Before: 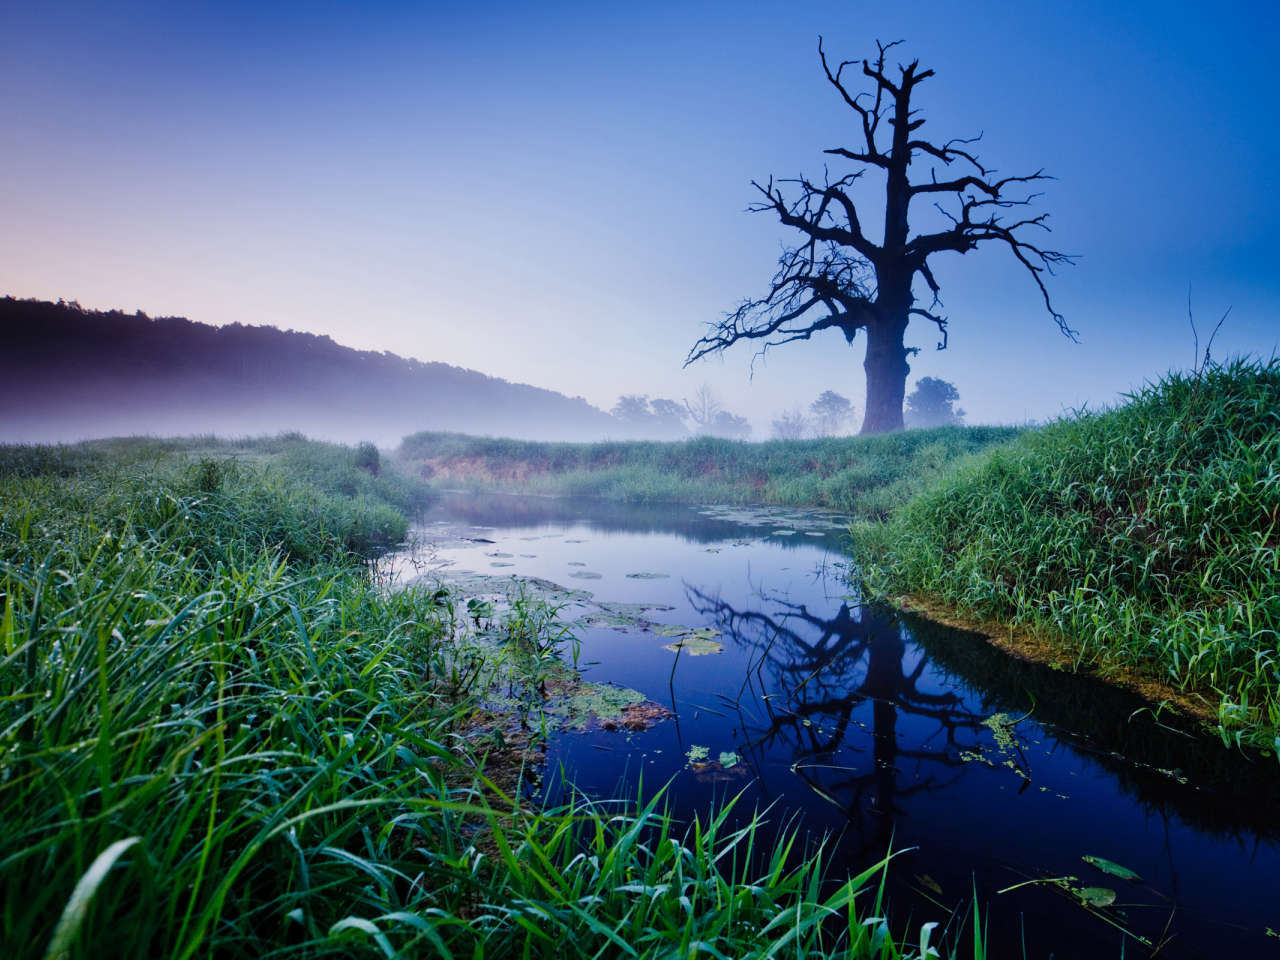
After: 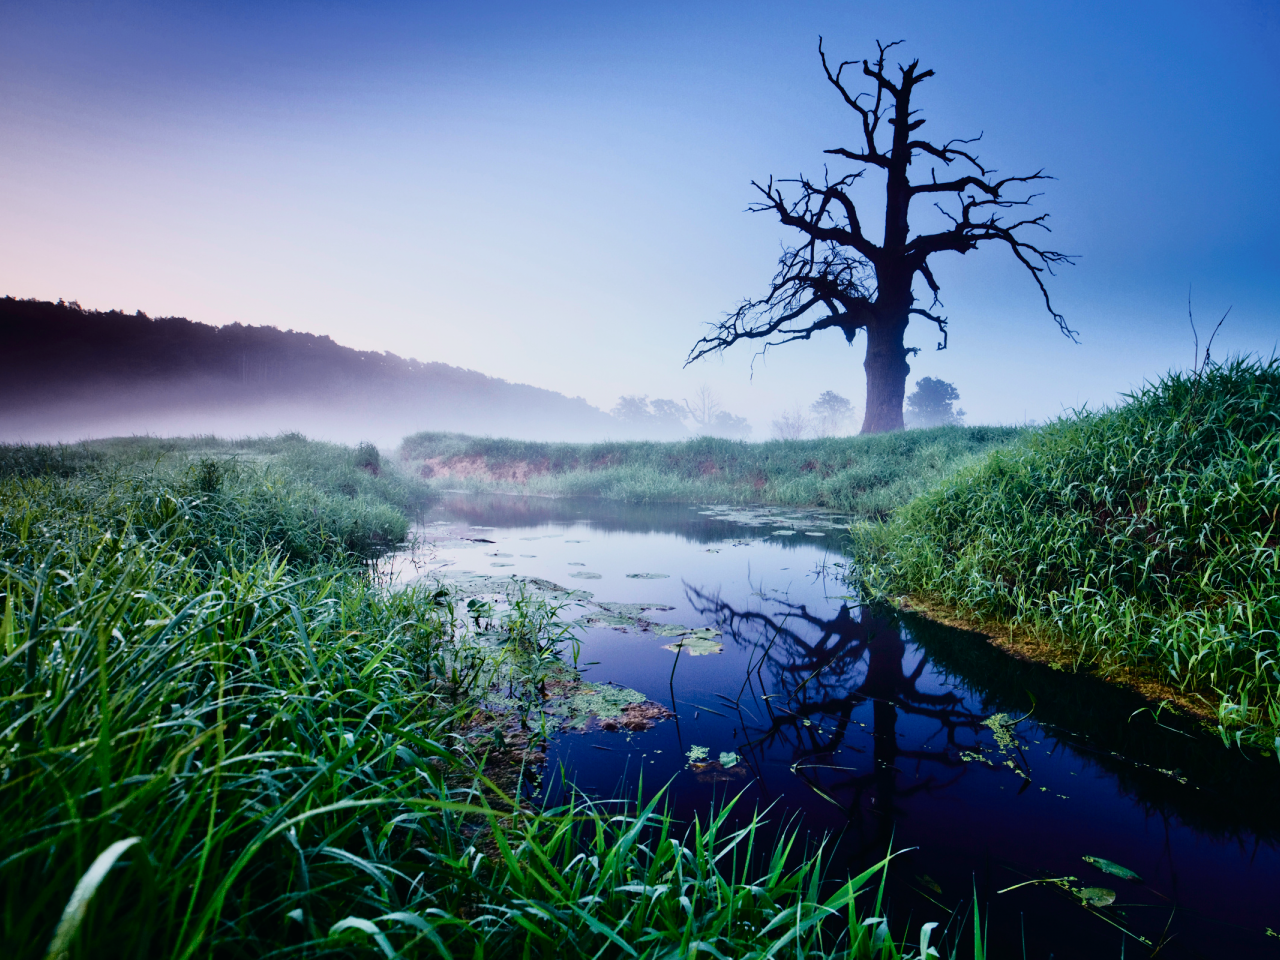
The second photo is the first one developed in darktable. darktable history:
tone curve: curves: ch0 [(0, 0.008) (0.081, 0.044) (0.177, 0.123) (0.283, 0.253) (0.416, 0.449) (0.495, 0.524) (0.661, 0.756) (0.796, 0.859) (1, 0.951)]; ch1 [(0, 0) (0.161, 0.092) (0.35, 0.33) (0.392, 0.392) (0.427, 0.426) (0.479, 0.472) (0.505, 0.5) (0.521, 0.524) (0.567, 0.556) (0.583, 0.588) (0.625, 0.627) (0.678, 0.733) (1, 1)]; ch2 [(0, 0) (0.346, 0.362) (0.404, 0.427) (0.502, 0.499) (0.531, 0.523) (0.544, 0.561) (0.58, 0.59) (0.629, 0.642) (0.717, 0.678) (1, 1)], color space Lab, independent channels, preserve colors none
